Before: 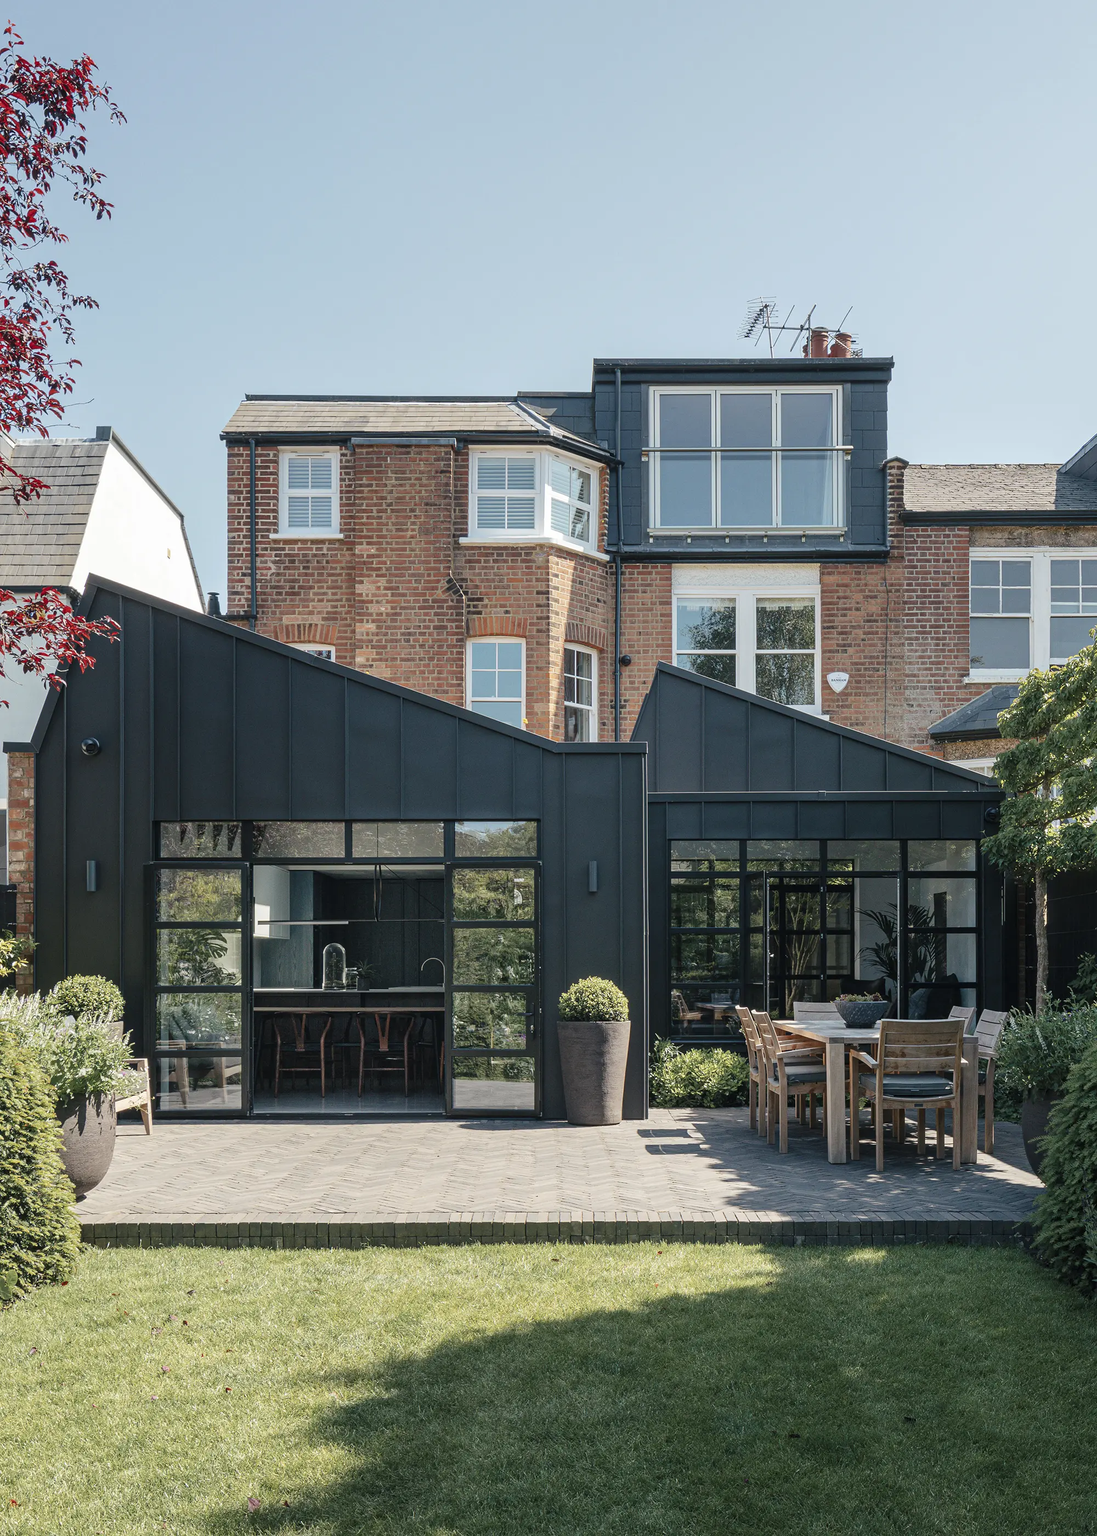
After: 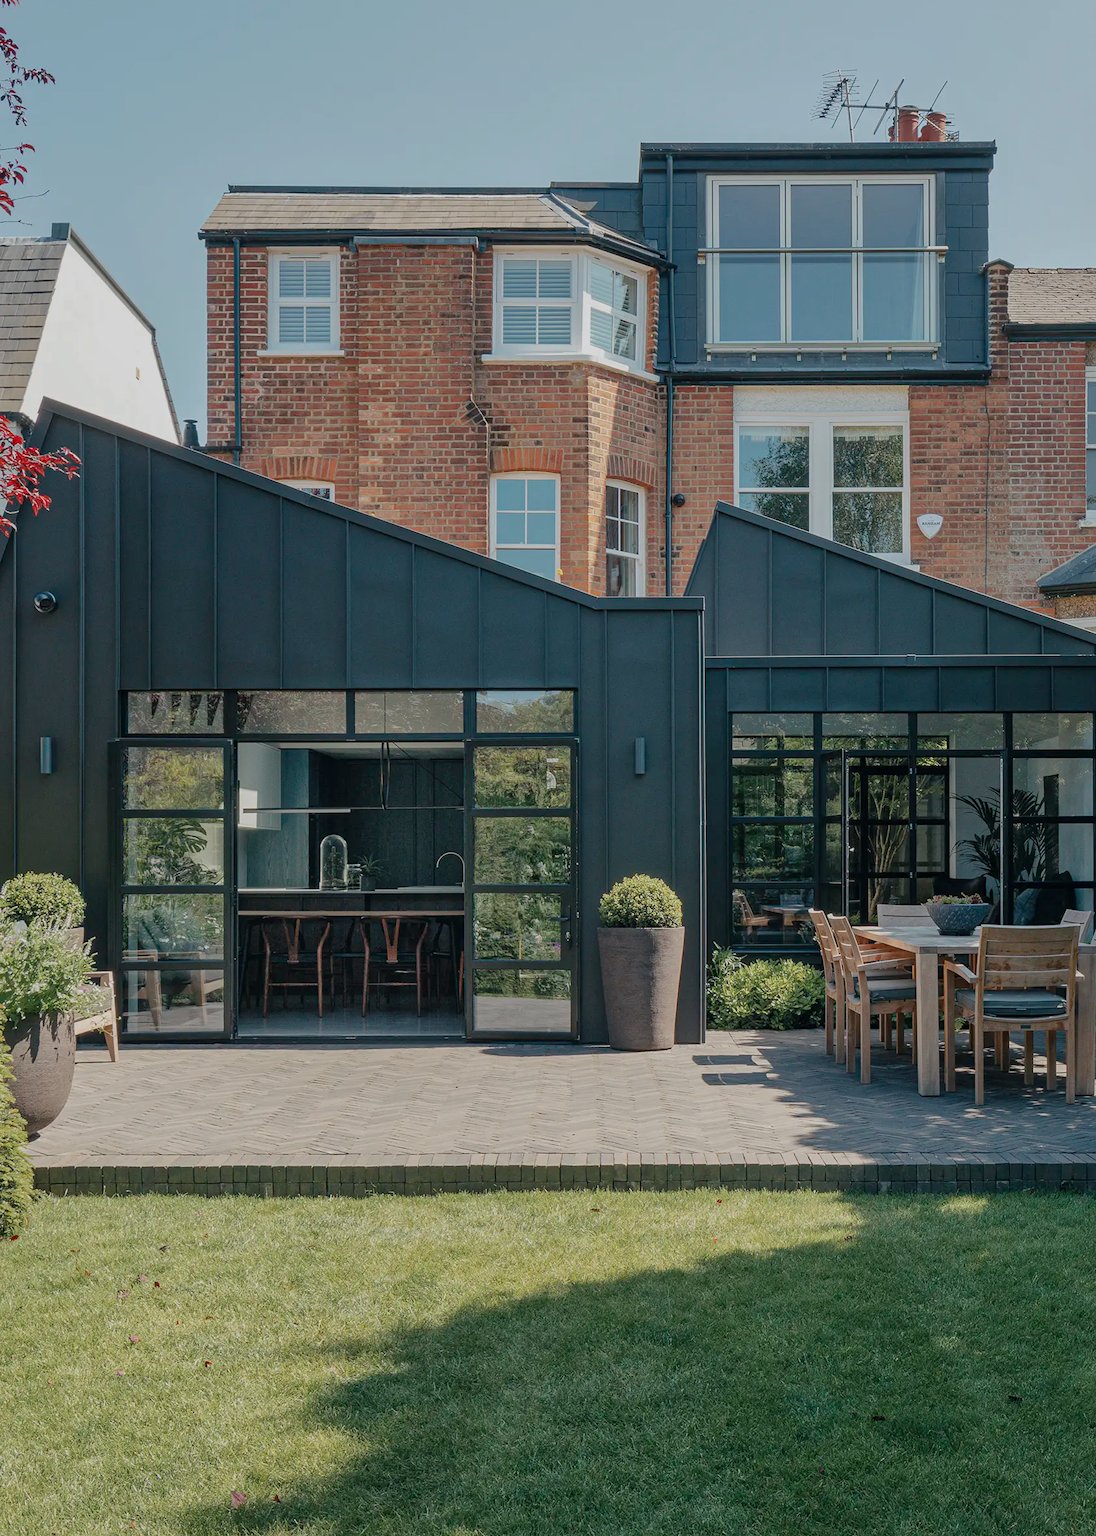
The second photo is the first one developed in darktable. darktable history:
shadows and highlights: shadows 25, white point adjustment -3, highlights -30
crop and rotate: left 4.842%, top 15.51%, right 10.668%
tone equalizer: -8 EV 0.25 EV, -7 EV 0.417 EV, -6 EV 0.417 EV, -5 EV 0.25 EV, -3 EV -0.25 EV, -2 EV -0.417 EV, -1 EV -0.417 EV, +0 EV -0.25 EV, edges refinement/feathering 500, mask exposure compensation -1.57 EV, preserve details guided filter
